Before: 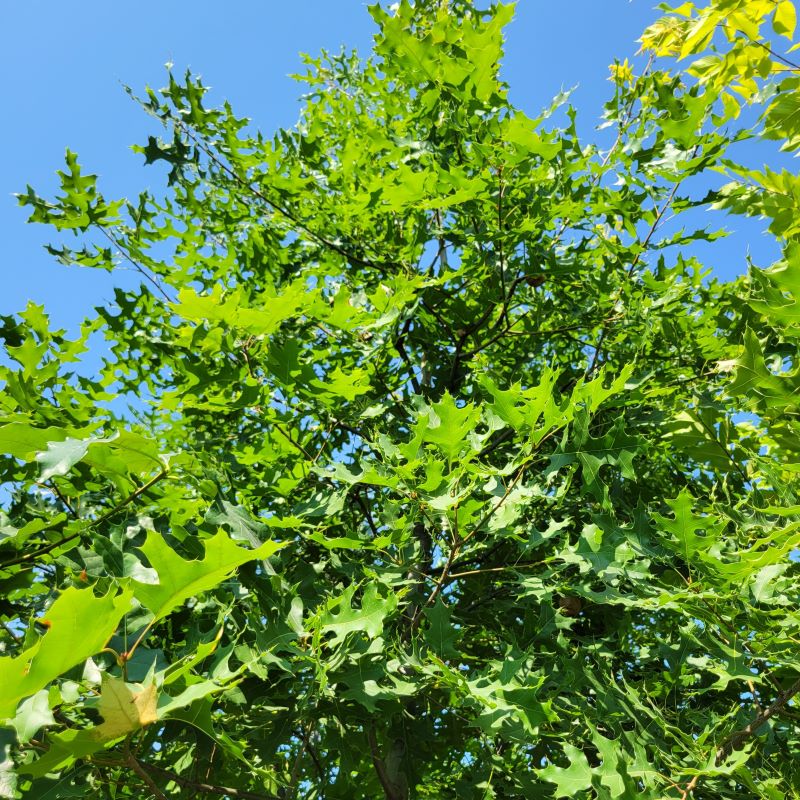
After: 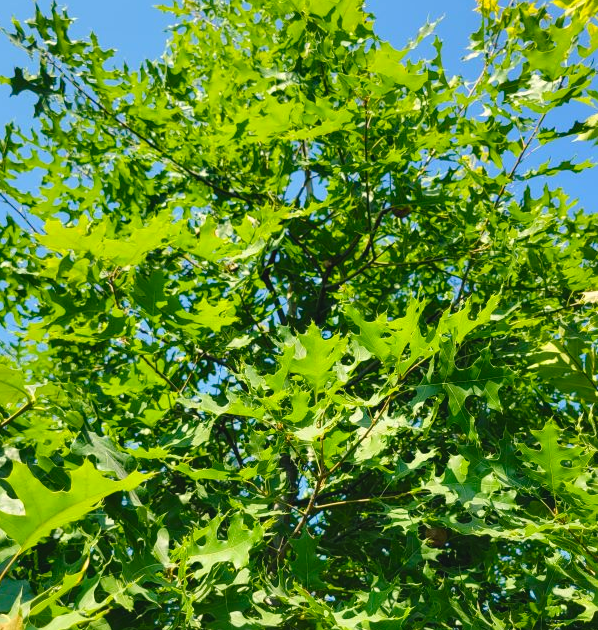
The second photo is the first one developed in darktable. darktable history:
crop: left 16.768%, top 8.653%, right 8.362%, bottom 12.485%
color balance rgb: shadows lift › chroma 2%, shadows lift › hue 219.6°, power › hue 313.2°, highlights gain › chroma 3%, highlights gain › hue 75.6°, global offset › luminance 0.5%, perceptual saturation grading › global saturation 15.33%, perceptual saturation grading › highlights -19.33%, perceptual saturation grading › shadows 20%, global vibrance 20%
